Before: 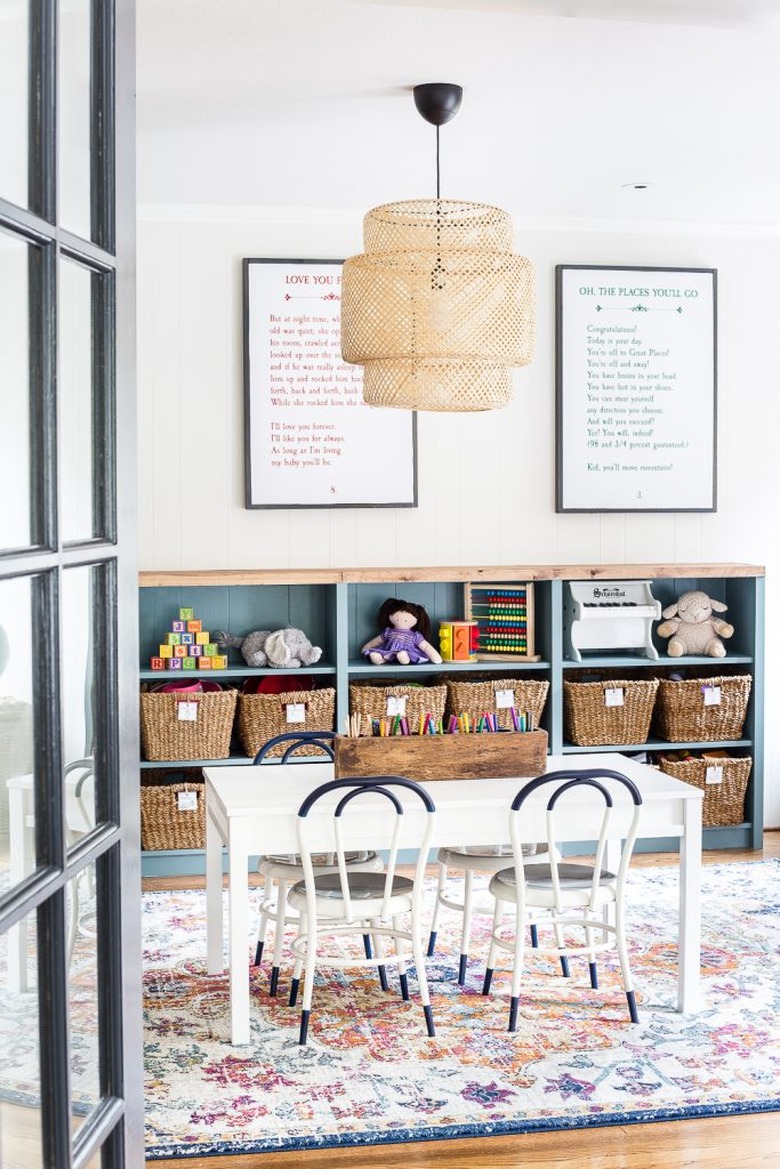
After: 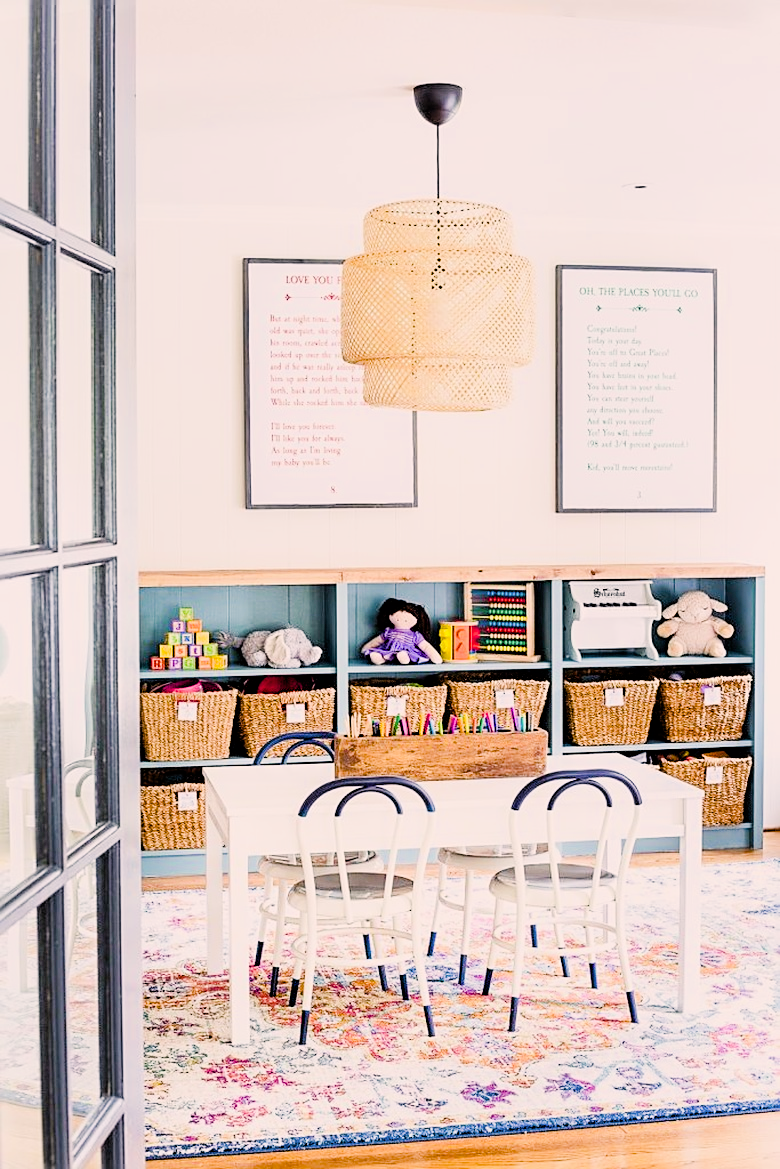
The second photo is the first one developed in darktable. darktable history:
exposure: black level correction 0, exposure 1.01 EV, compensate highlight preservation false
color correction: highlights a* 5.97, highlights b* 4.72
color balance rgb: linear chroma grading › global chroma 15.031%, perceptual saturation grading › global saturation 20%, perceptual saturation grading › highlights -14.115%, perceptual saturation grading › shadows 50.158%
sharpen: on, module defaults
filmic rgb: black relative exposure -4.16 EV, white relative exposure 5.15 EV, hardness 2.14, contrast 1.173
